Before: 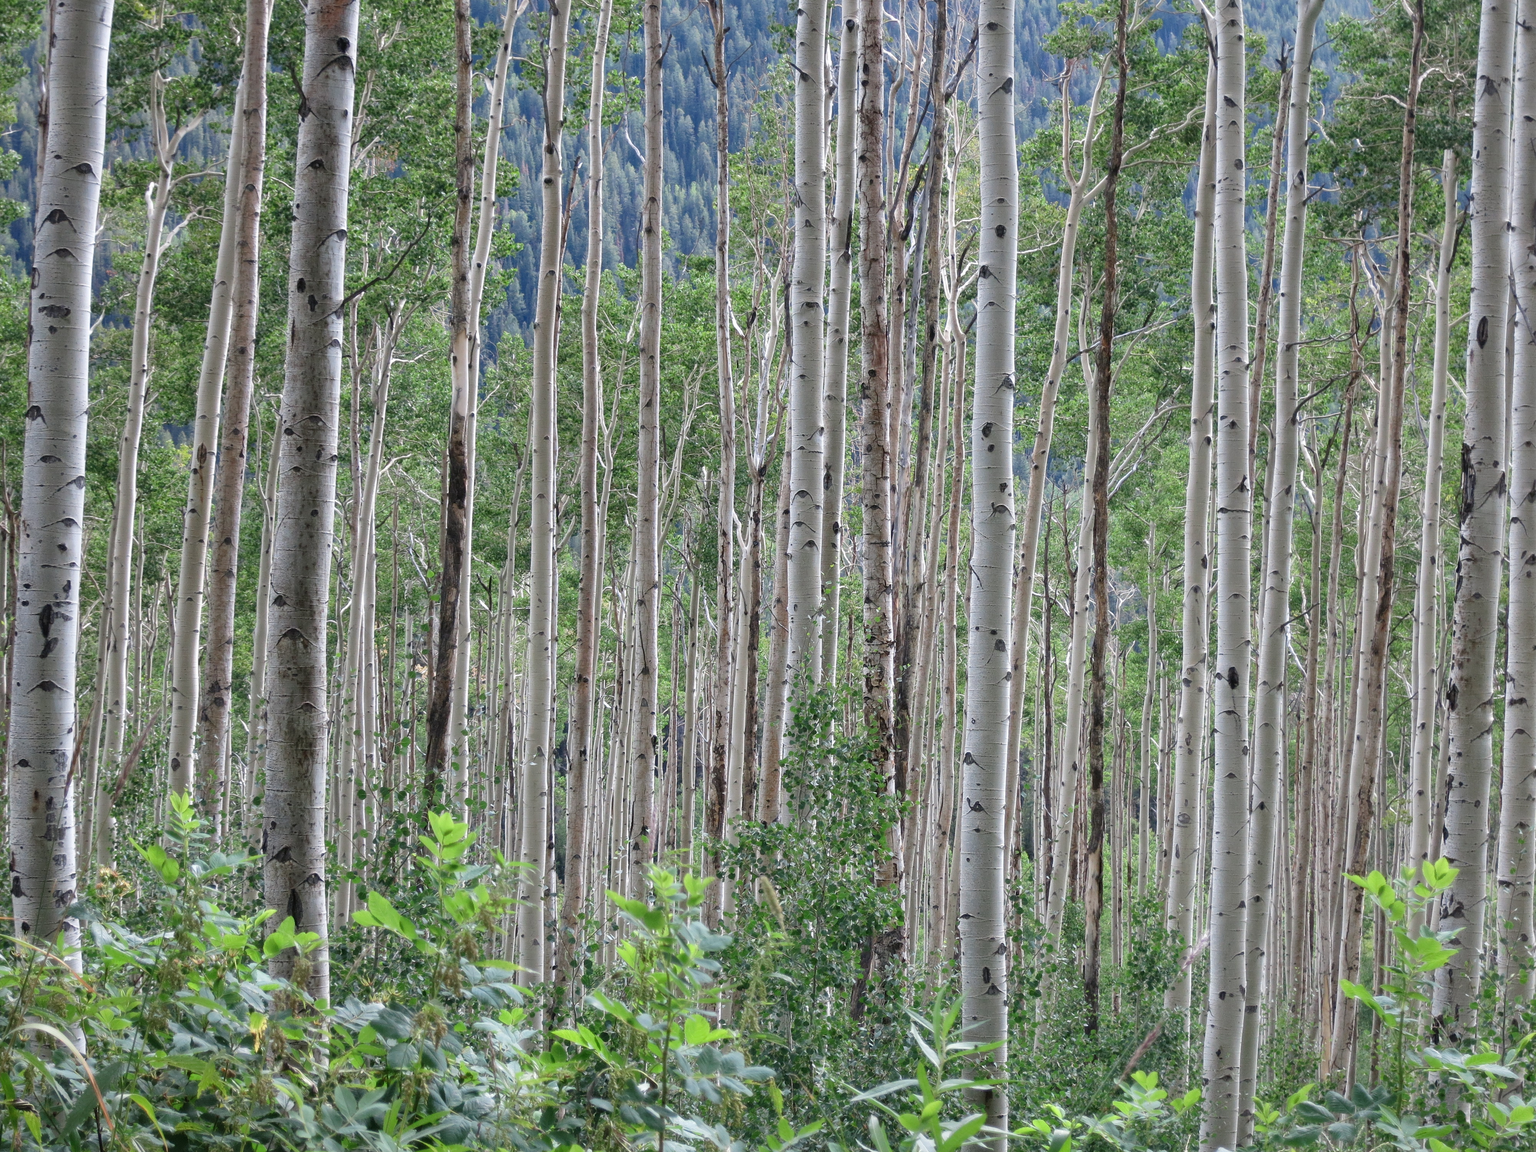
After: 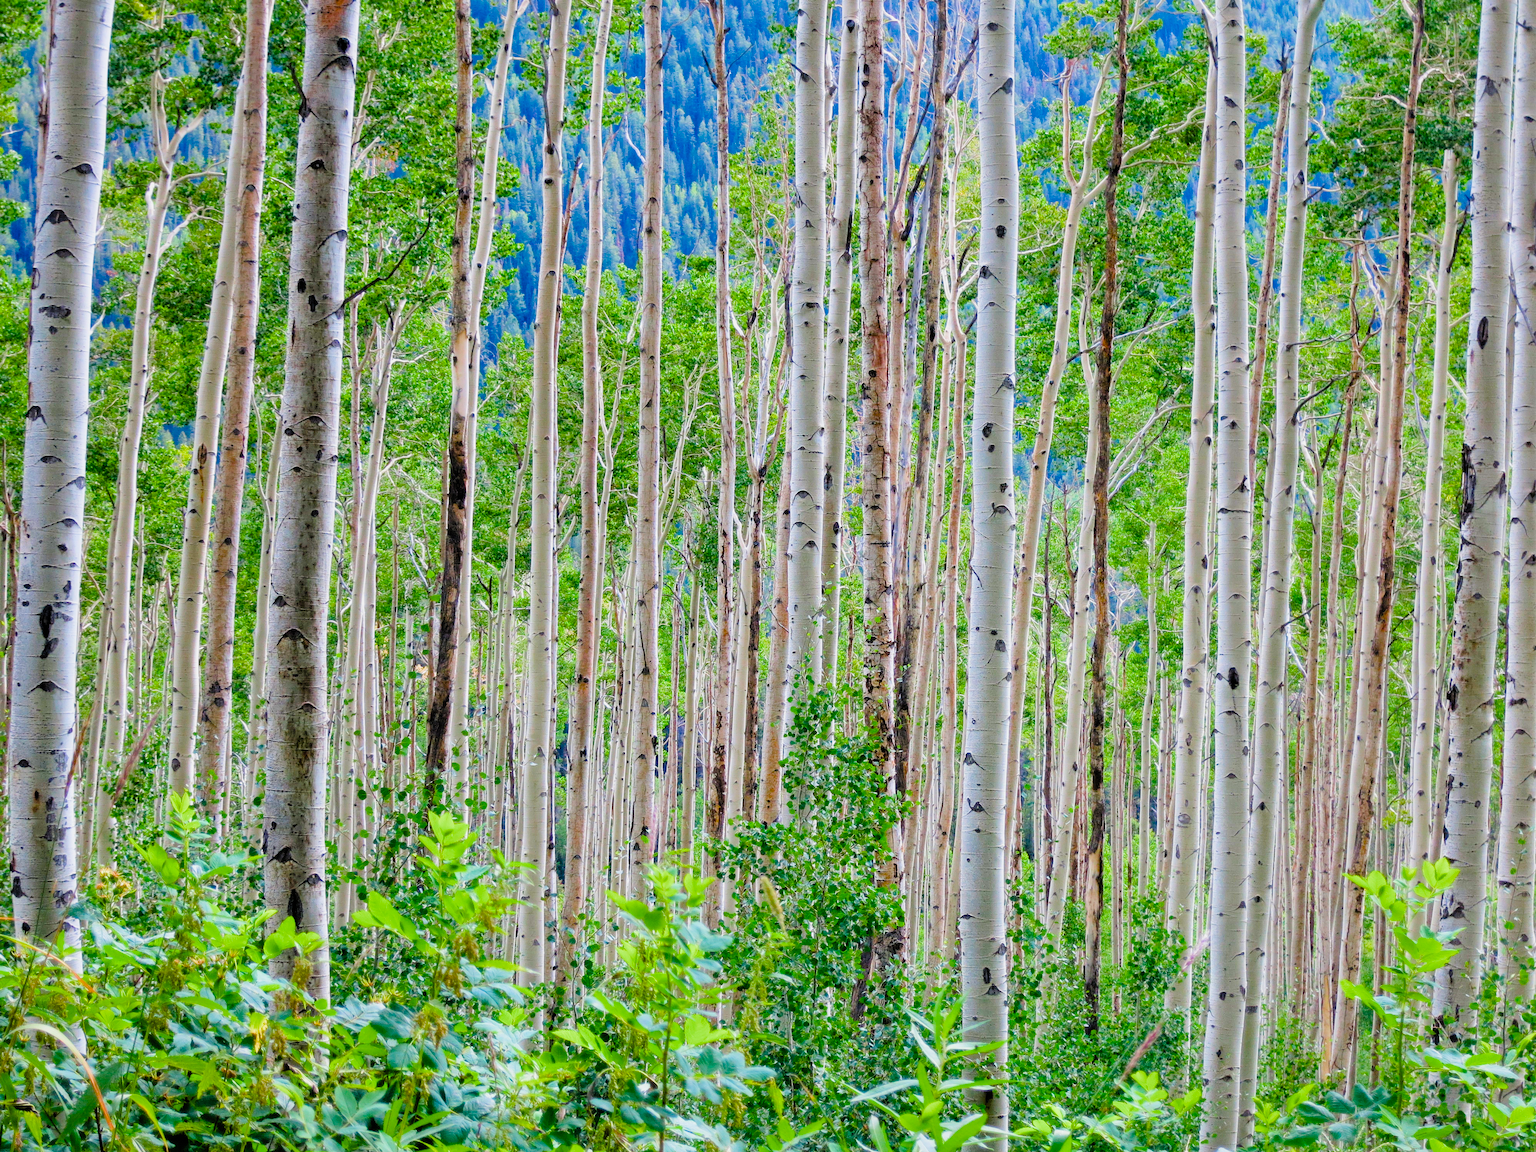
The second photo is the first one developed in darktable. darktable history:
color balance: on, module defaults
filmic rgb: black relative exposure -4.58 EV, white relative exposure 4.8 EV, threshold 3 EV, hardness 2.36, latitude 36.07%, contrast 1.048, highlights saturation mix 1.32%, shadows ↔ highlights balance 1.25%, color science v4 (2020), enable highlight reconstruction true
color balance rgb: linear chroma grading › global chroma 25%, perceptual saturation grading › global saturation 40%, perceptual saturation grading › highlights -50%, perceptual saturation grading › shadows 30%, perceptual brilliance grading › global brilliance 25%, global vibrance 60%
